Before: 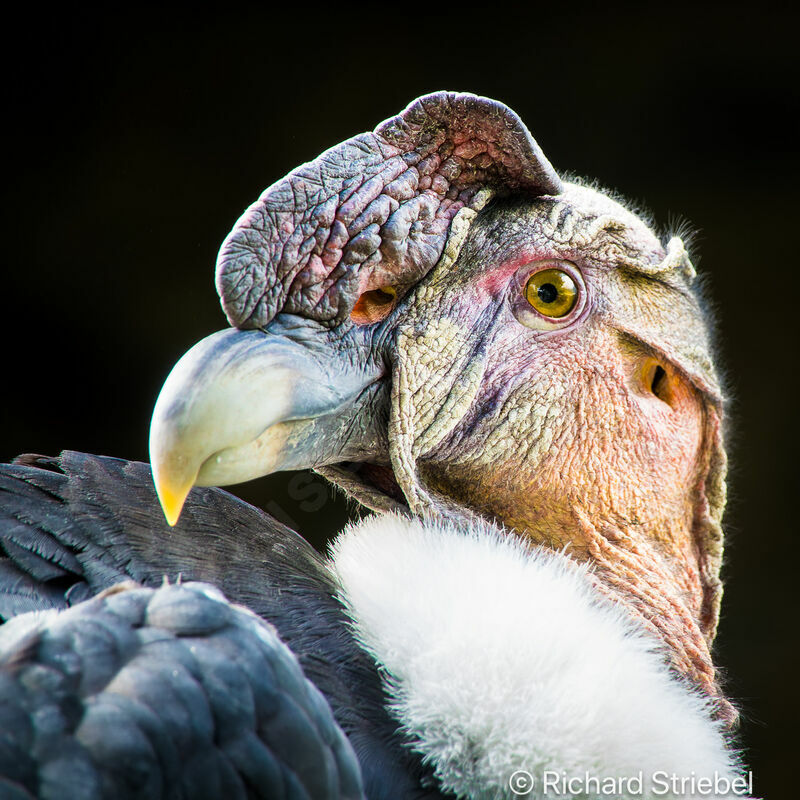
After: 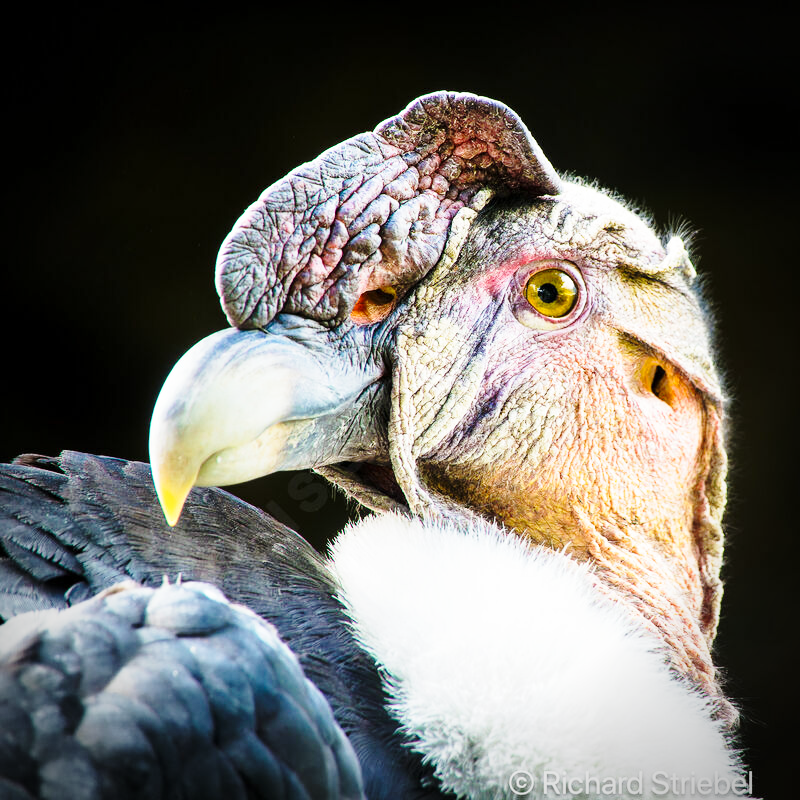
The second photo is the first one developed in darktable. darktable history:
base curve: curves: ch0 [(0, 0) (0.028, 0.03) (0.121, 0.232) (0.46, 0.748) (0.859, 0.968) (1, 1)], preserve colors none
vignetting: on, module defaults
